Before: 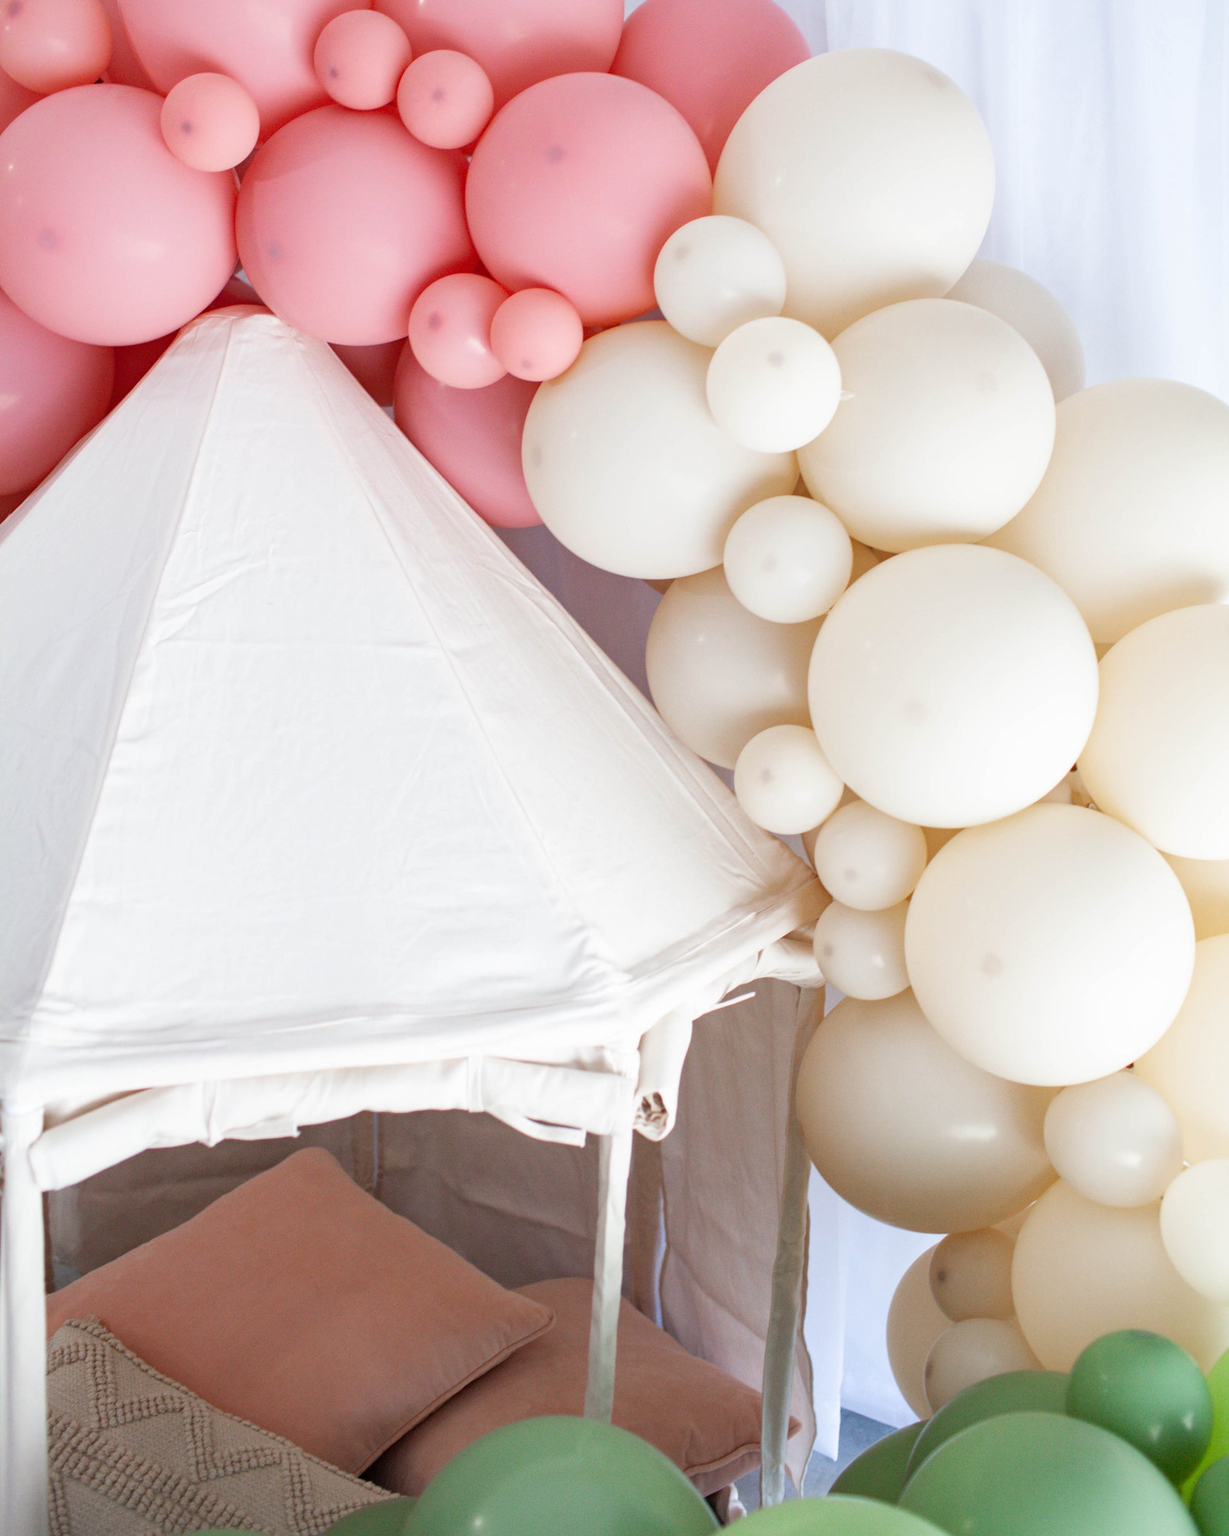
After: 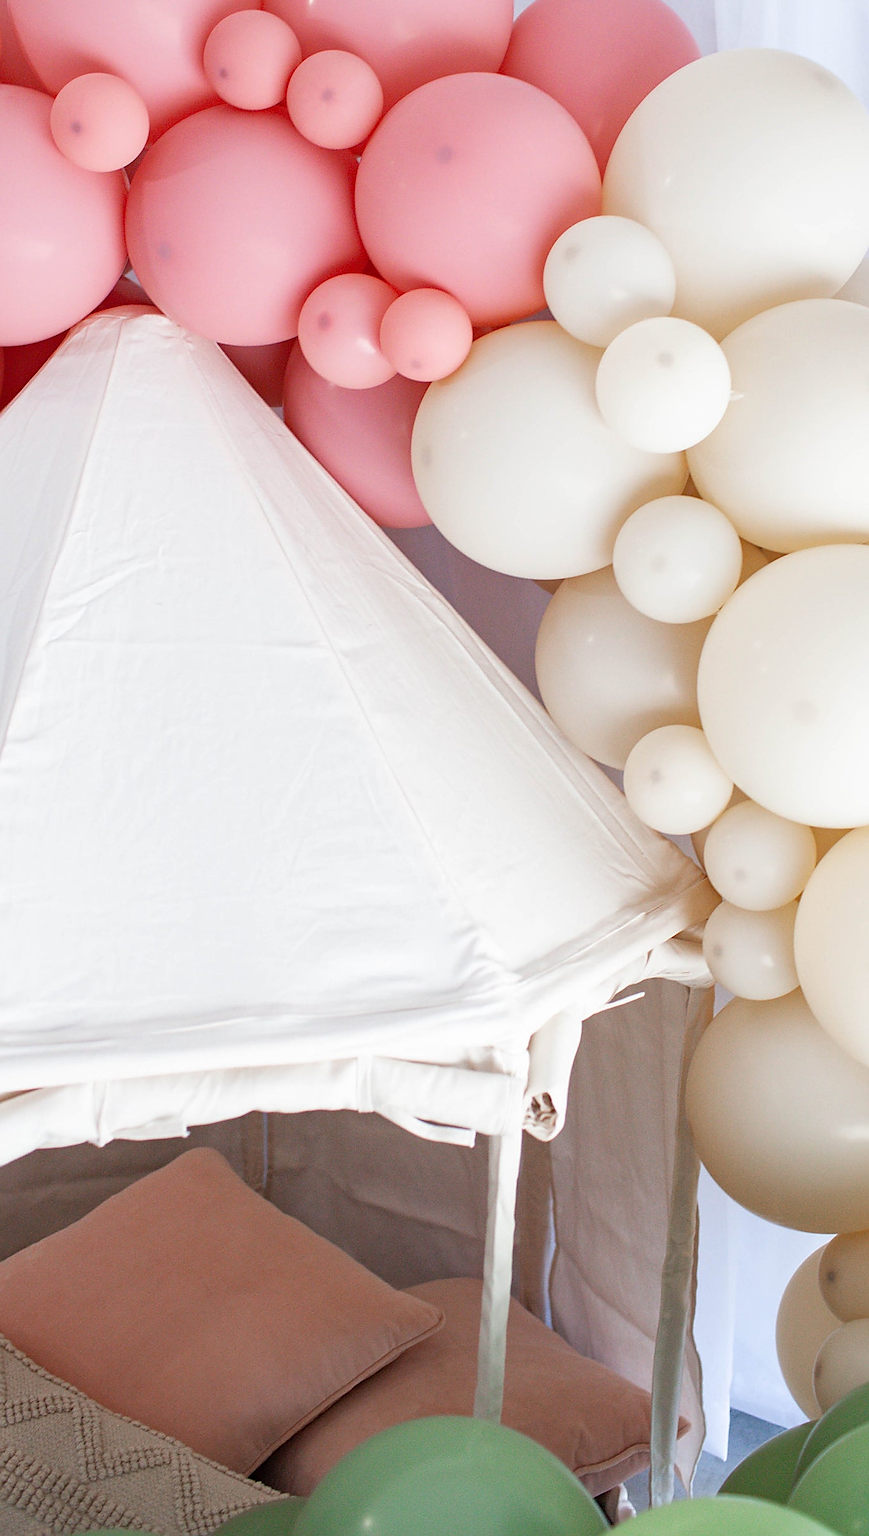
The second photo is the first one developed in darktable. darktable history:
sharpen: radius 1.399, amount 1.266, threshold 0.75
crop and rotate: left 9.041%, right 20.155%
